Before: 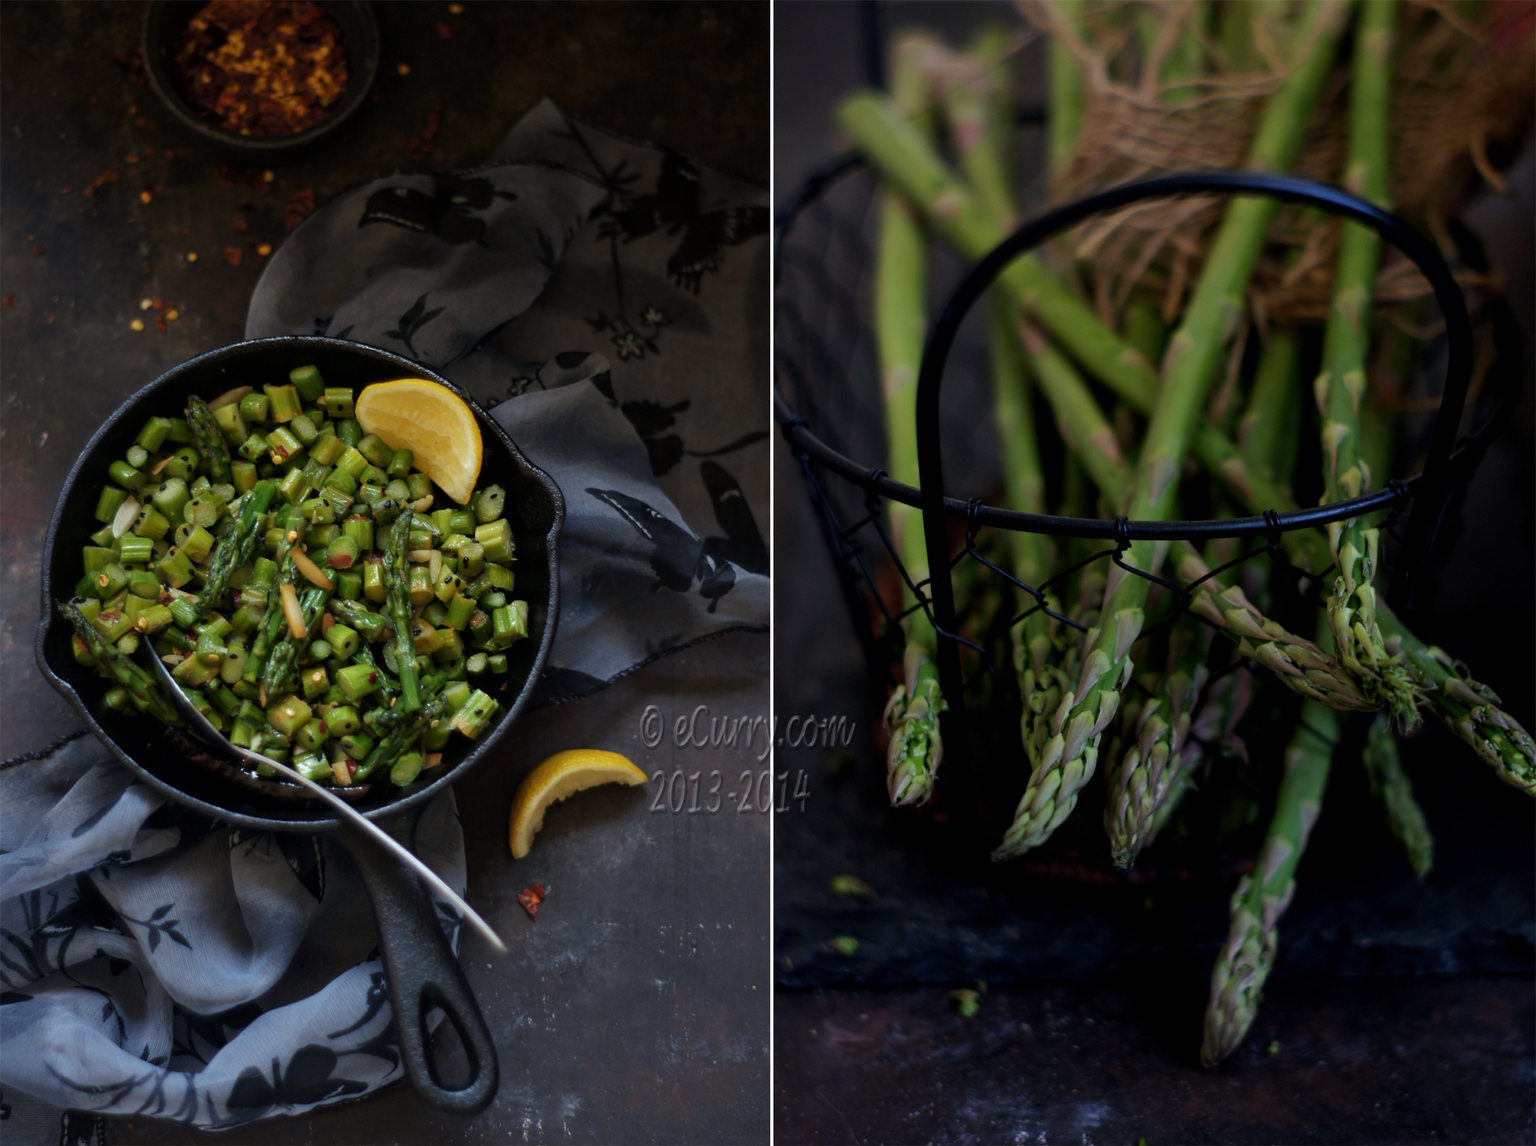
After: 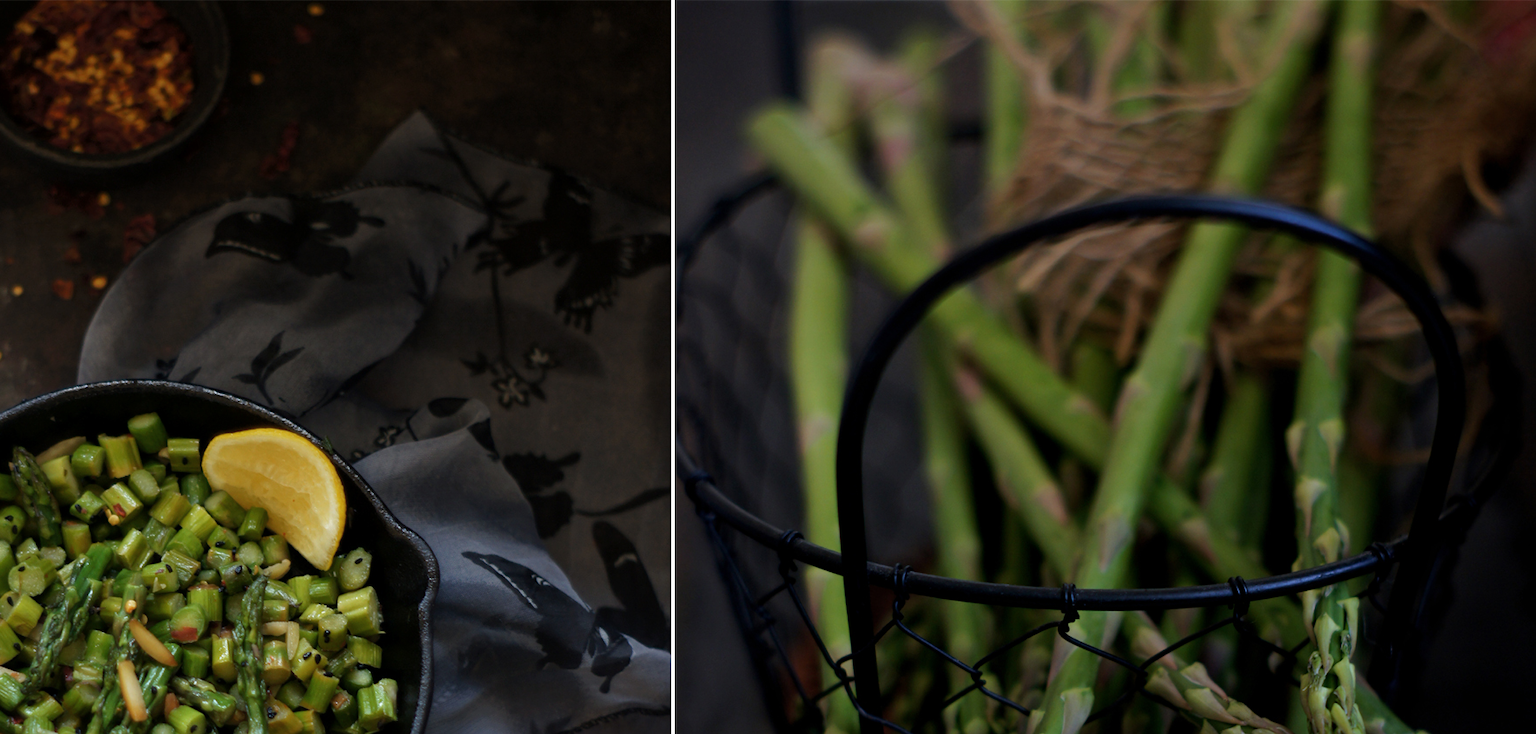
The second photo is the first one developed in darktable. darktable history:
crop and rotate: left 11.528%, bottom 43.253%
